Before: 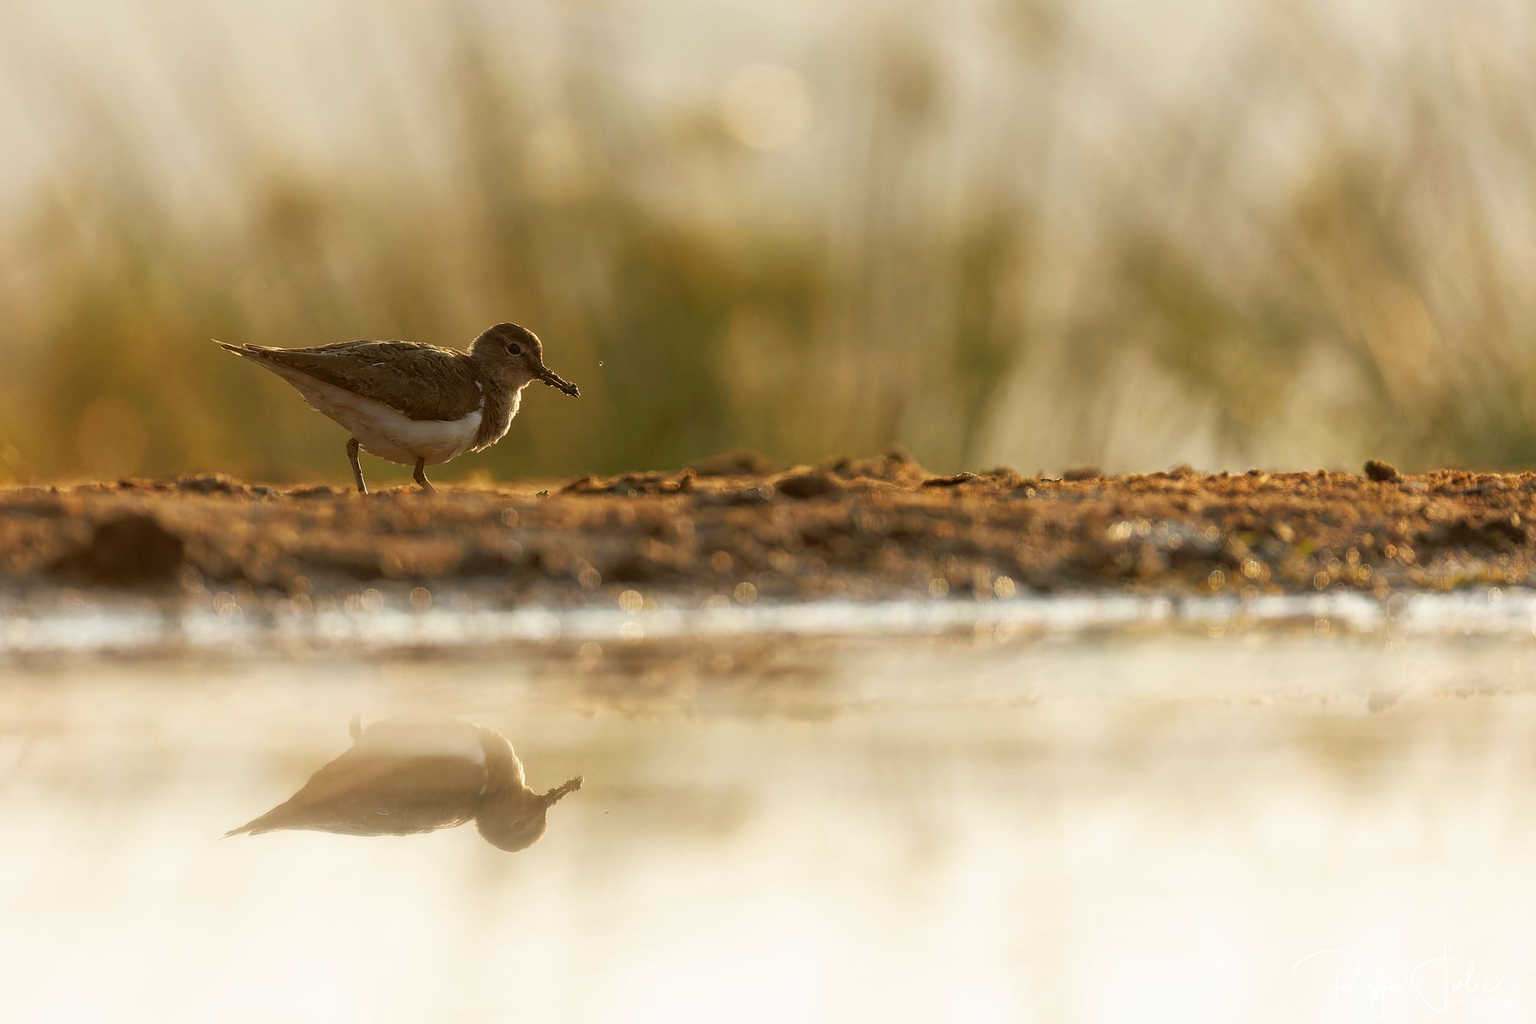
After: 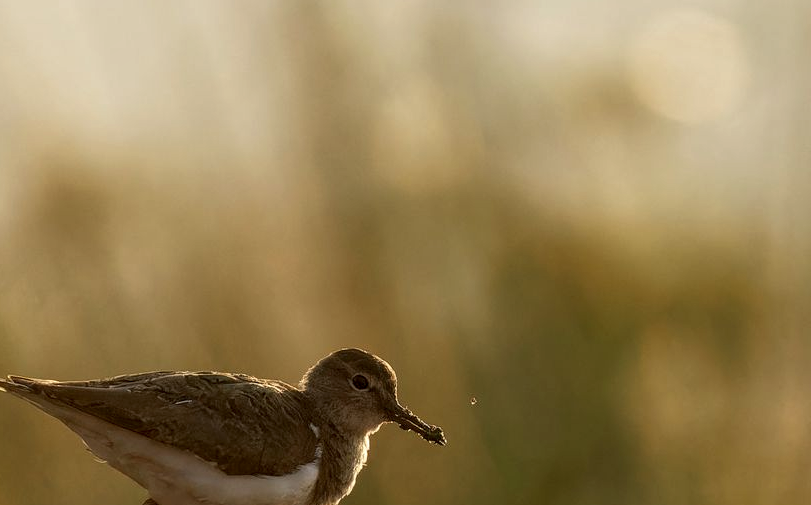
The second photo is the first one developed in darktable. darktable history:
contrast brightness saturation: saturation -0.05
crop: left 15.452%, top 5.459%, right 43.956%, bottom 56.62%
local contrast: on, module defaults
